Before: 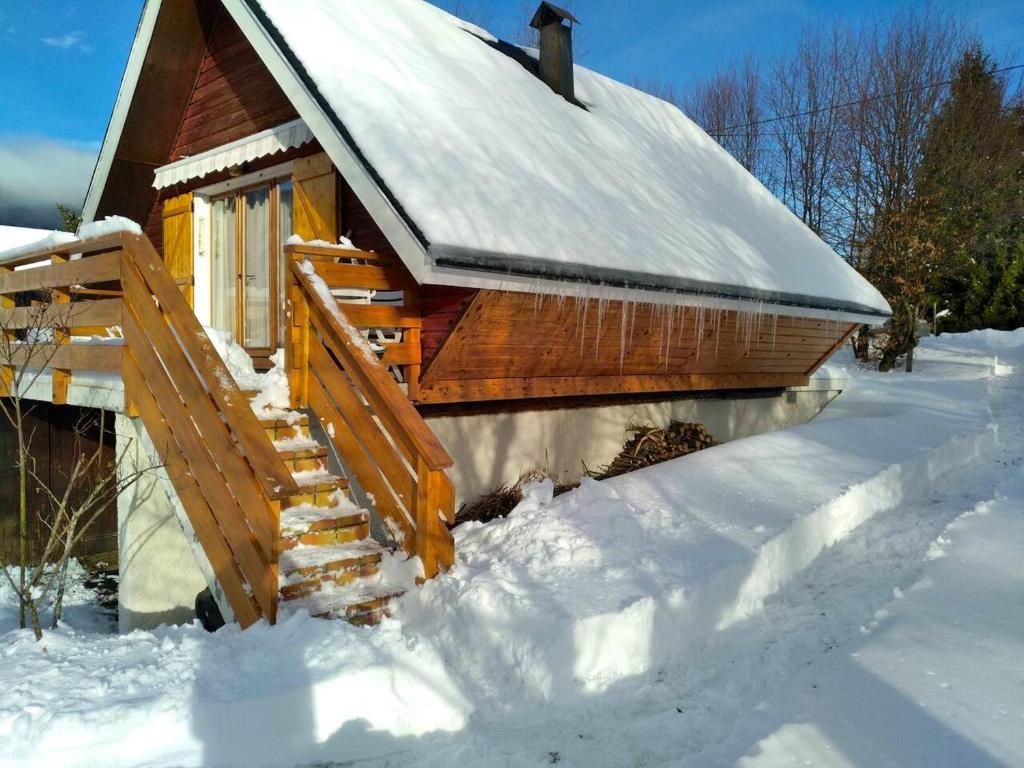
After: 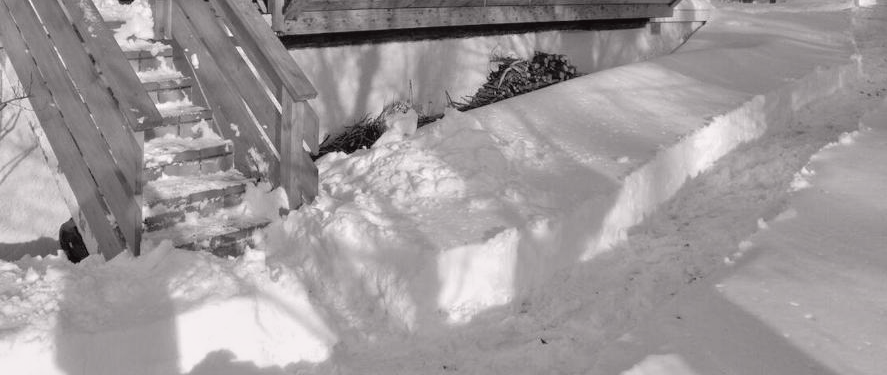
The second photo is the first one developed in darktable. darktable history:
tone equalizer: -7 EV 0.15 EV, -6 EV 0.6 EV, -5 EV 1.15 EV, -4 EV 1.33 EV, -3 EV 1.15 EV, -2 EV 0.6 EV, -1 EV 0.15 EV, mask exposure compensation -0.5 EV
crop and rotate: left 13.306%, top 48.129%, bottom 2.928%
contrast brightness saturation: saturation -1
tone curve: curves: ch0 [(0, 0.029) (0.253, 0.237) (1, 0.945)]; ch1 [(0, 0) (0.401, 0.42) (0.442, 0.47) (0.492, 0.498) (0.511, 0.523) (0.557, 0.565) (0.66, 0.683) (1, 1)]; ch2 [(0, 0) (0.394, 0.413) (0.5, 0.5) (0.578, 0.568) (1, 1)], color space Lab, independent channels, preserve colors none
white balance: red 1, blue 1
